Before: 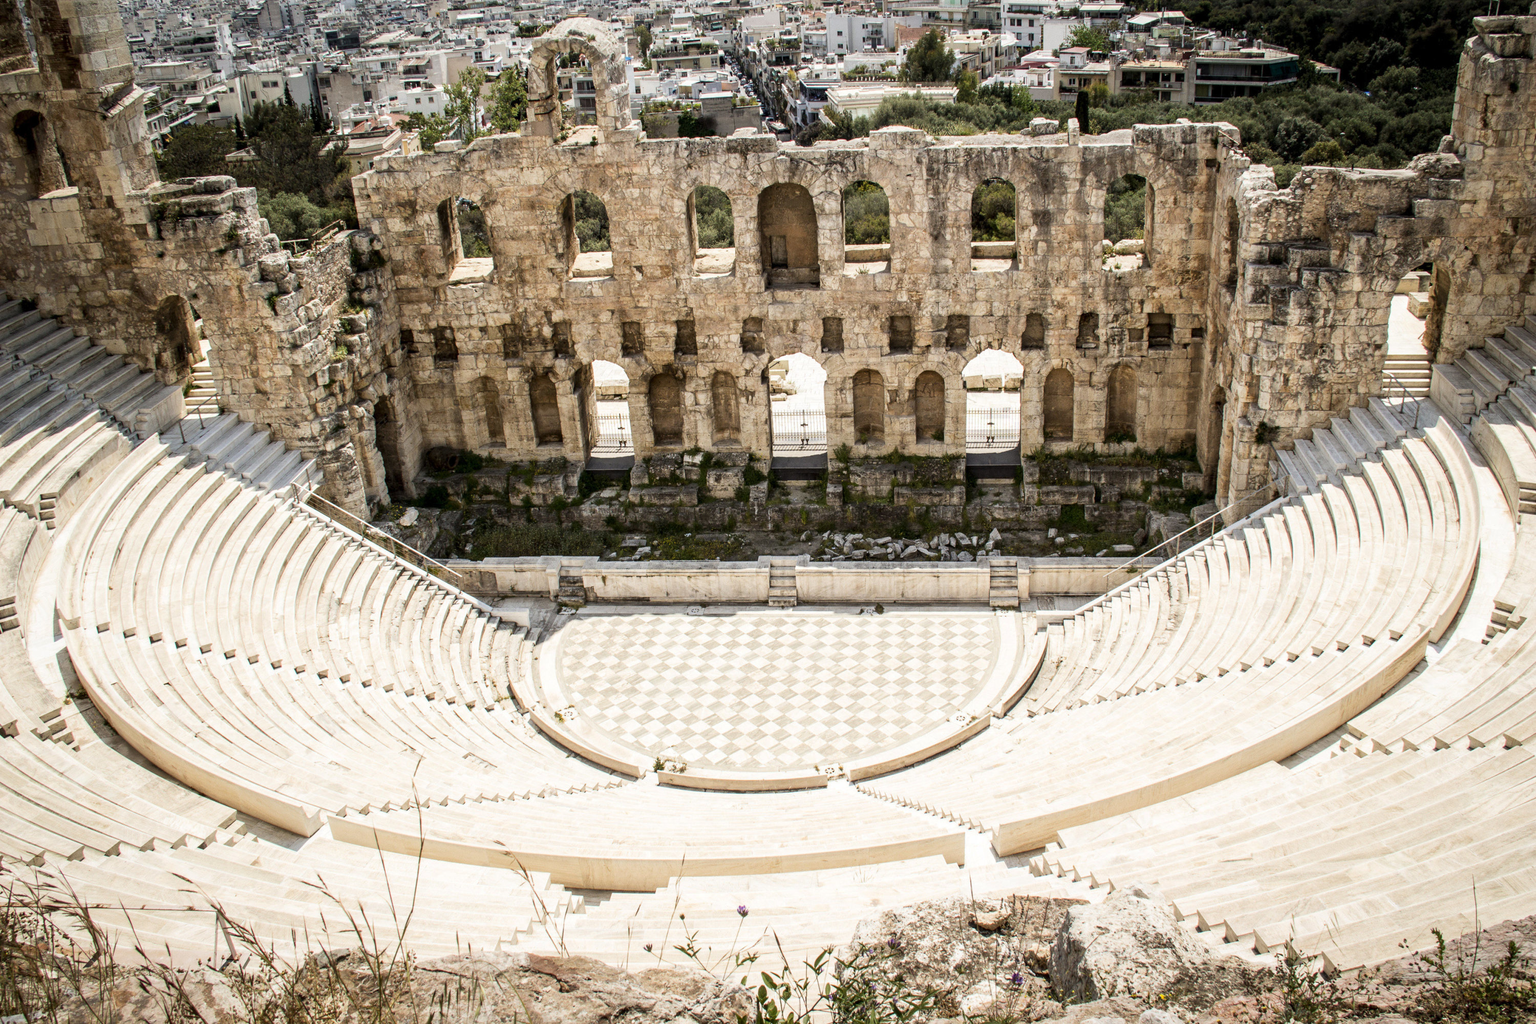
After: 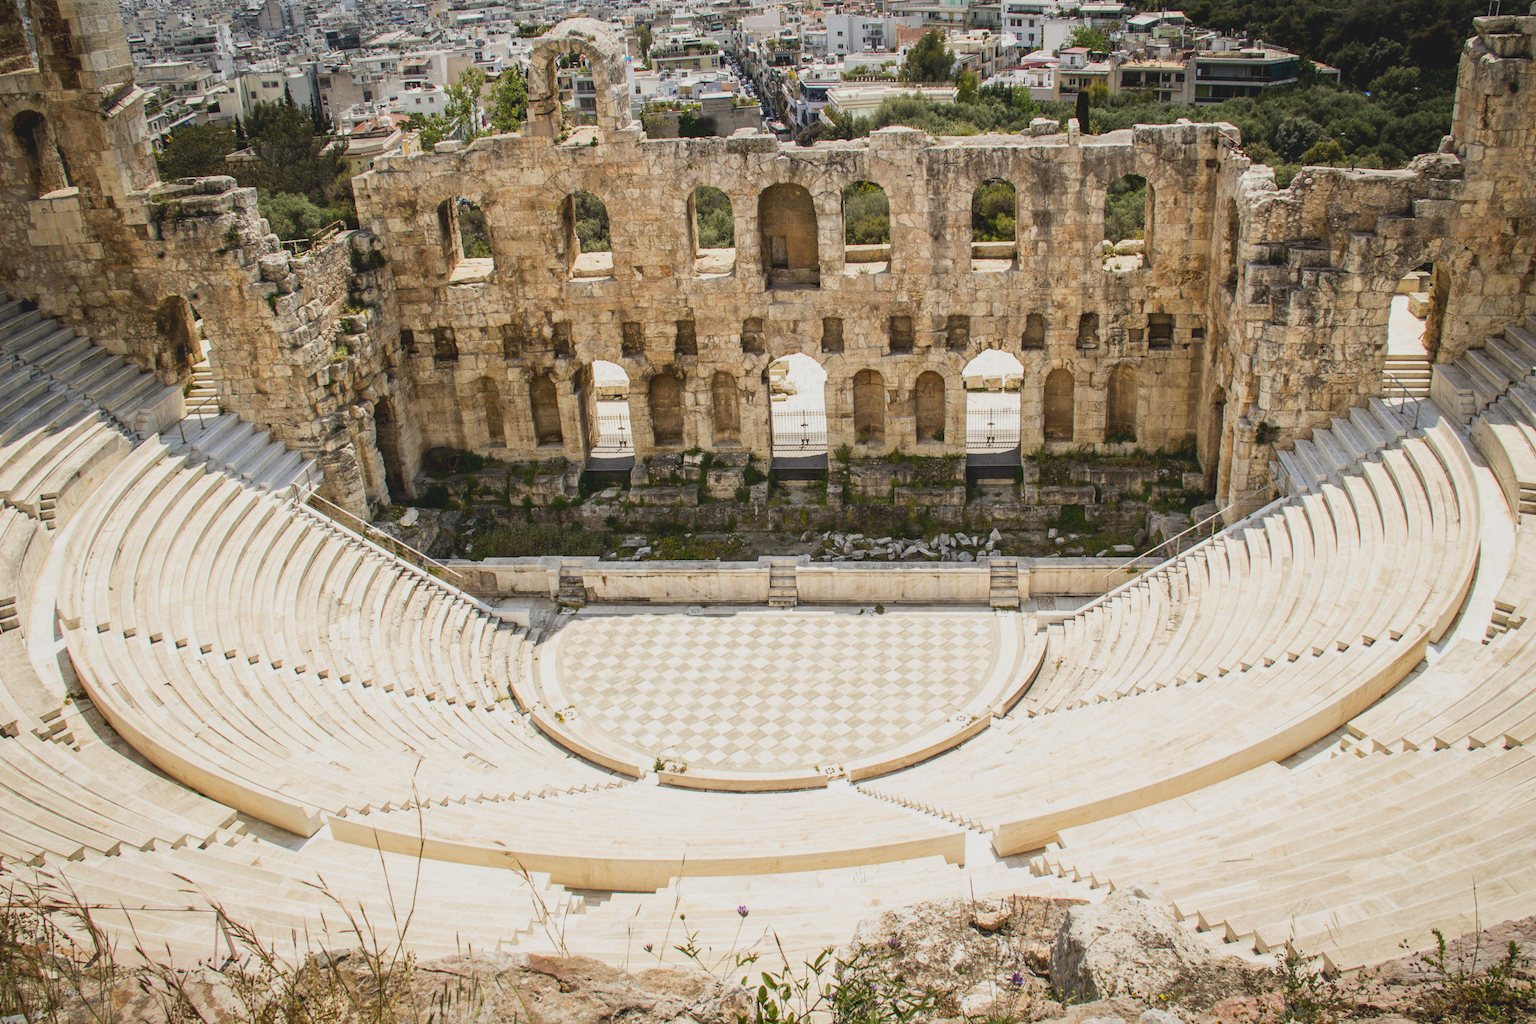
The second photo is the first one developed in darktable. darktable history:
contrast brightness saturation: contrast -0.189, saturation 0.189
